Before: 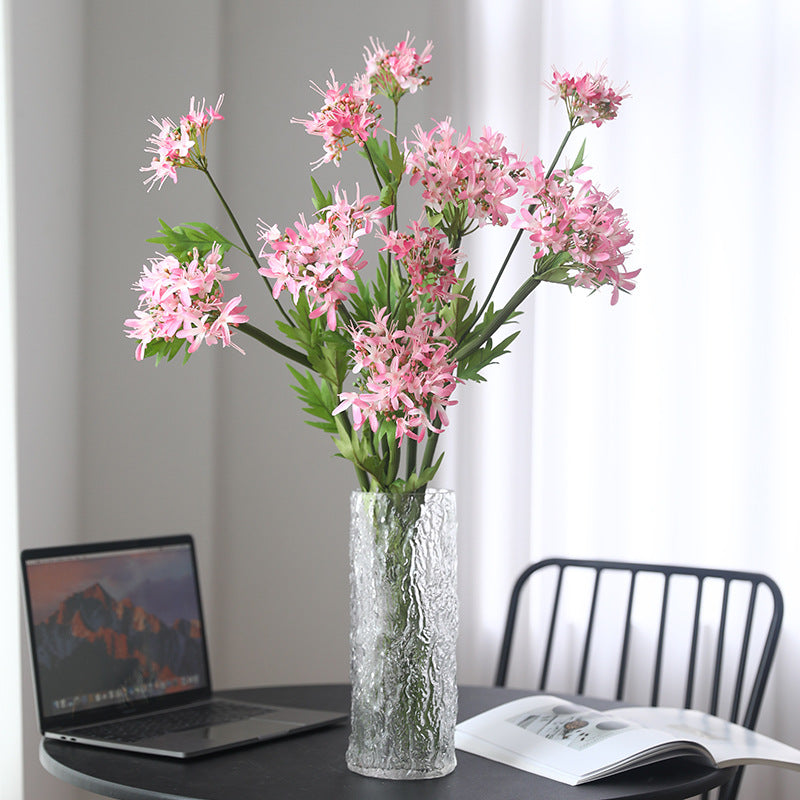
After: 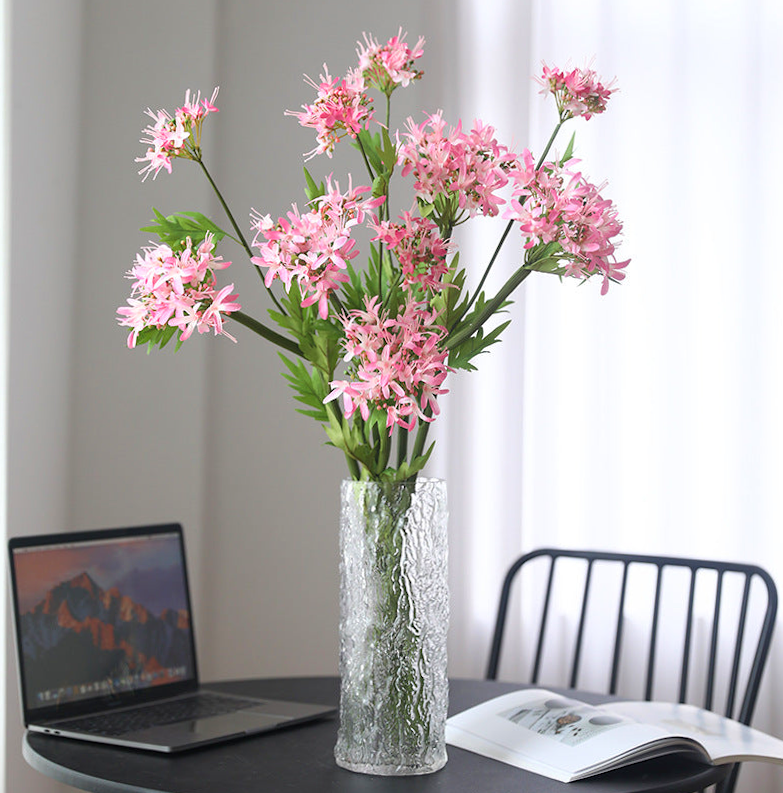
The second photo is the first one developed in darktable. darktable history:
rotate and perspective: rotation 0.226°, lens shift (vertical) -0.042, crop left 0.023, crop right 0.982, crop top 0.006, crop bottom 0.994
velvia: on, module defaults
